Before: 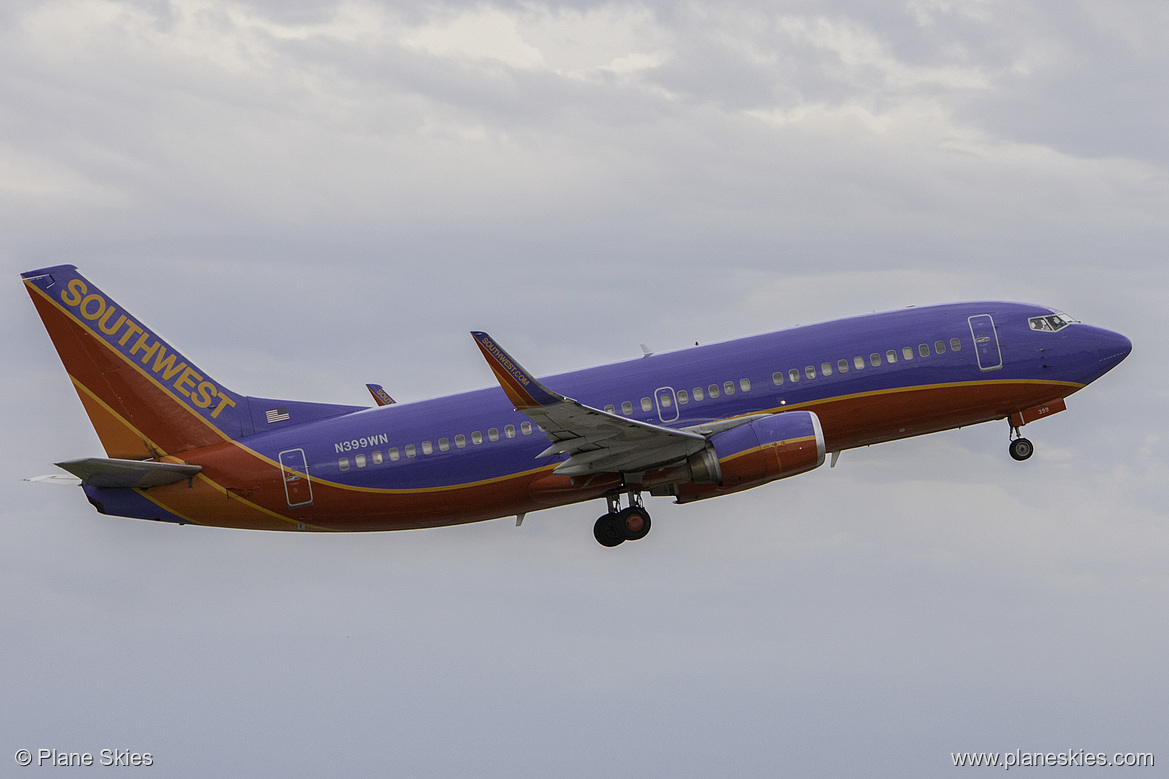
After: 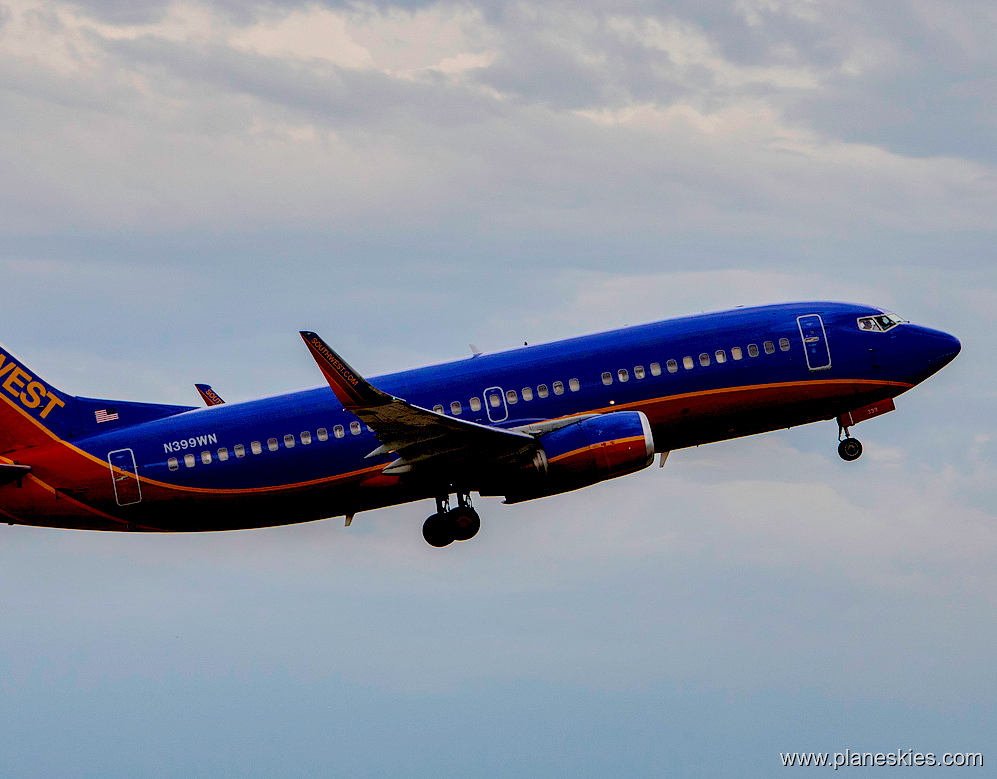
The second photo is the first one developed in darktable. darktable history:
shadows and highlights: soften with gaussian
color balance rgb: perceptual saturation grading › global saturation 31.182%, global vibrance 20%
crop and rotate: left 14.693%
exposure: black level correction 0.099, exposure -0.088 EV, compensate exposure bias true, compensate highlight preservation false
tone equalizer: on, module defaults
